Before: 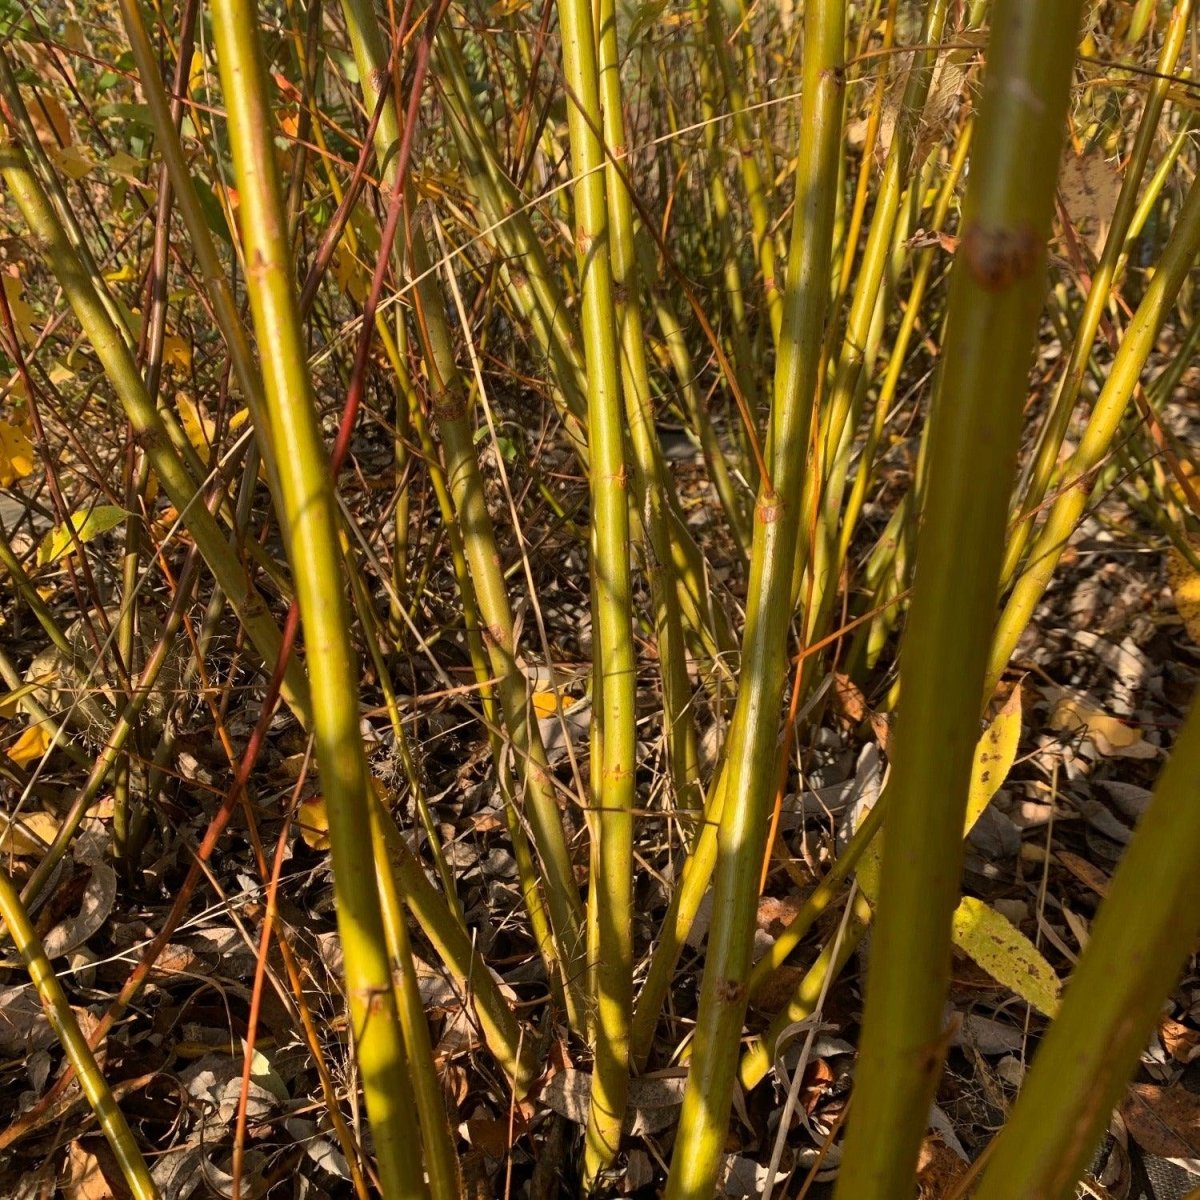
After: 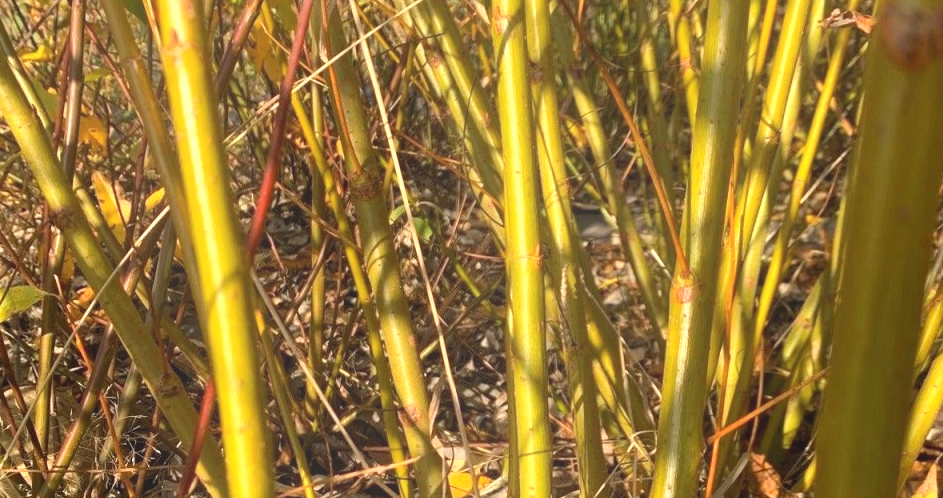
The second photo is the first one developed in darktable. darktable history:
bloom: on, module defaults
crop: left 7.036%, top 18.398%, right 14.379%, bottom 40.043%
exposure: black level correction 0, exposure 0.5 EV, compensate exposure bias true, compensate highlight preservation false
color contrast: green-magenta contrast 0.96
